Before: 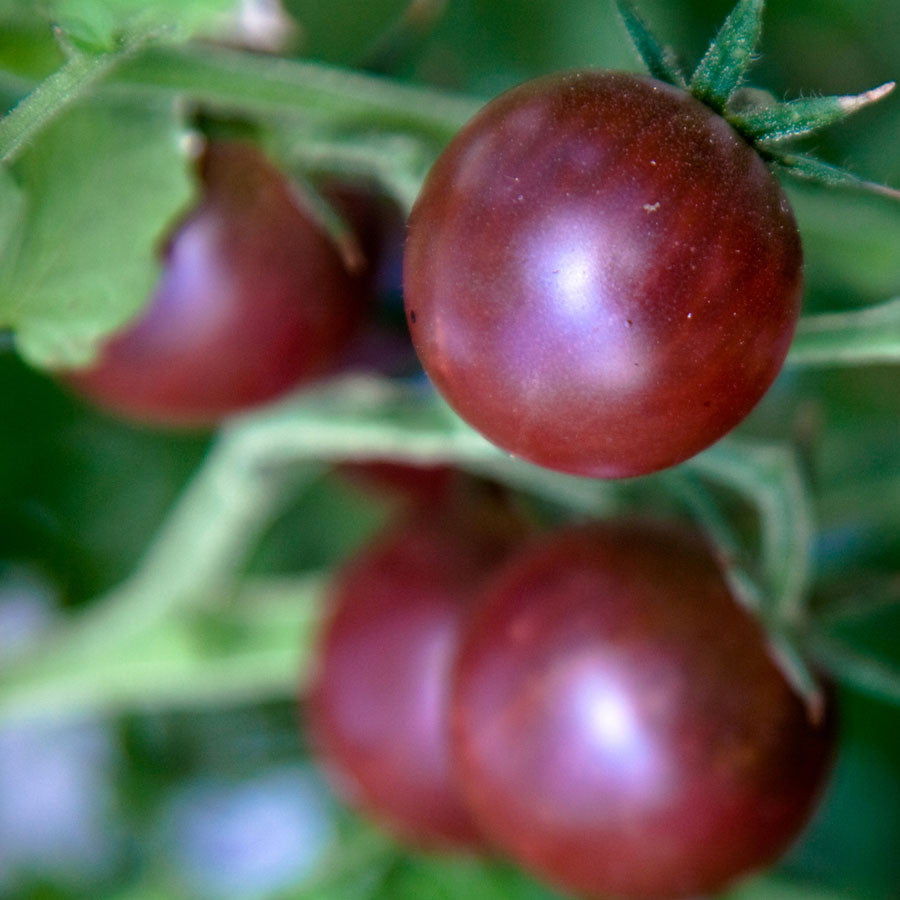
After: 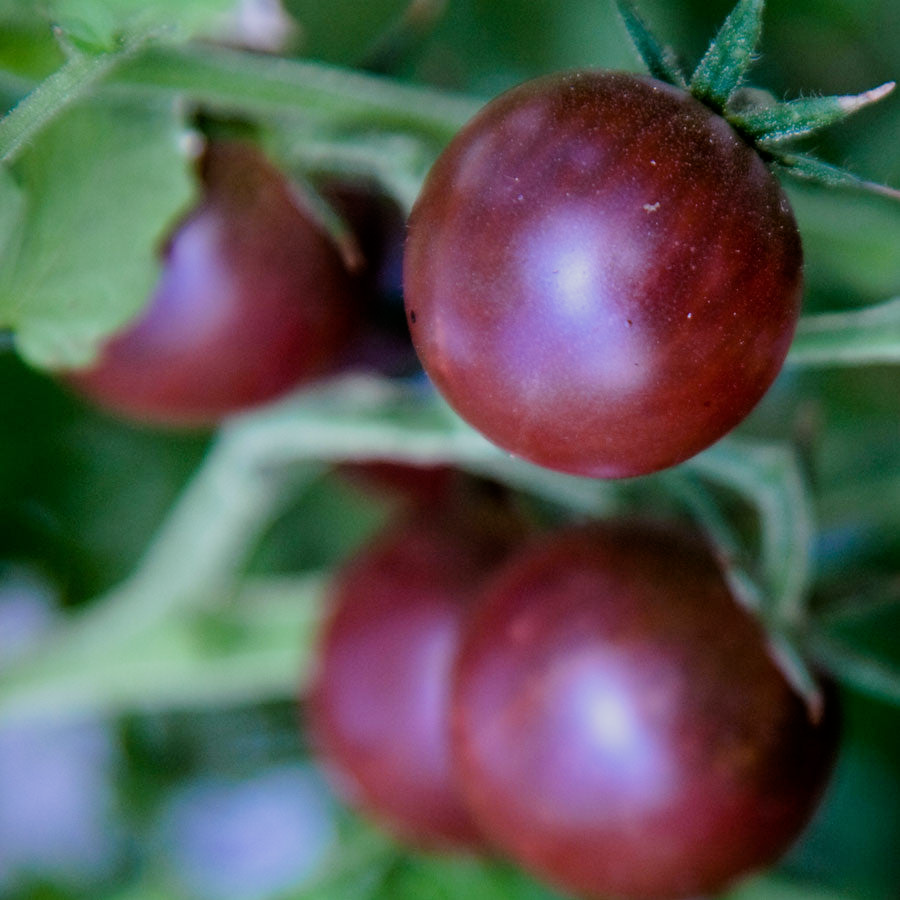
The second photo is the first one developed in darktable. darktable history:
filmic rgb: black relative exposure -7.65 EV, white relative exposure 4.56 EV, hardness 3.61
white balance: red 0.967, blue 1.119, emerald 0.756
